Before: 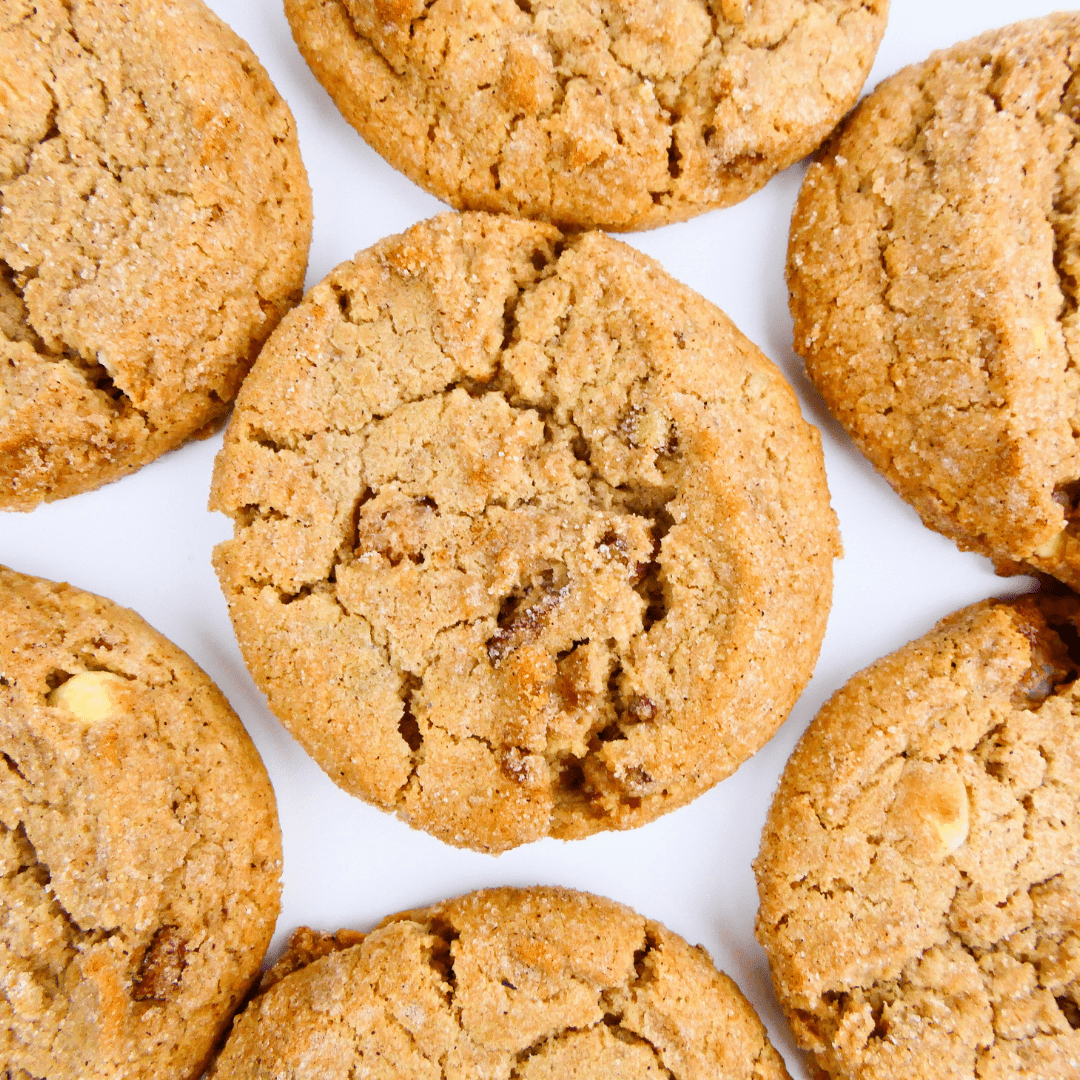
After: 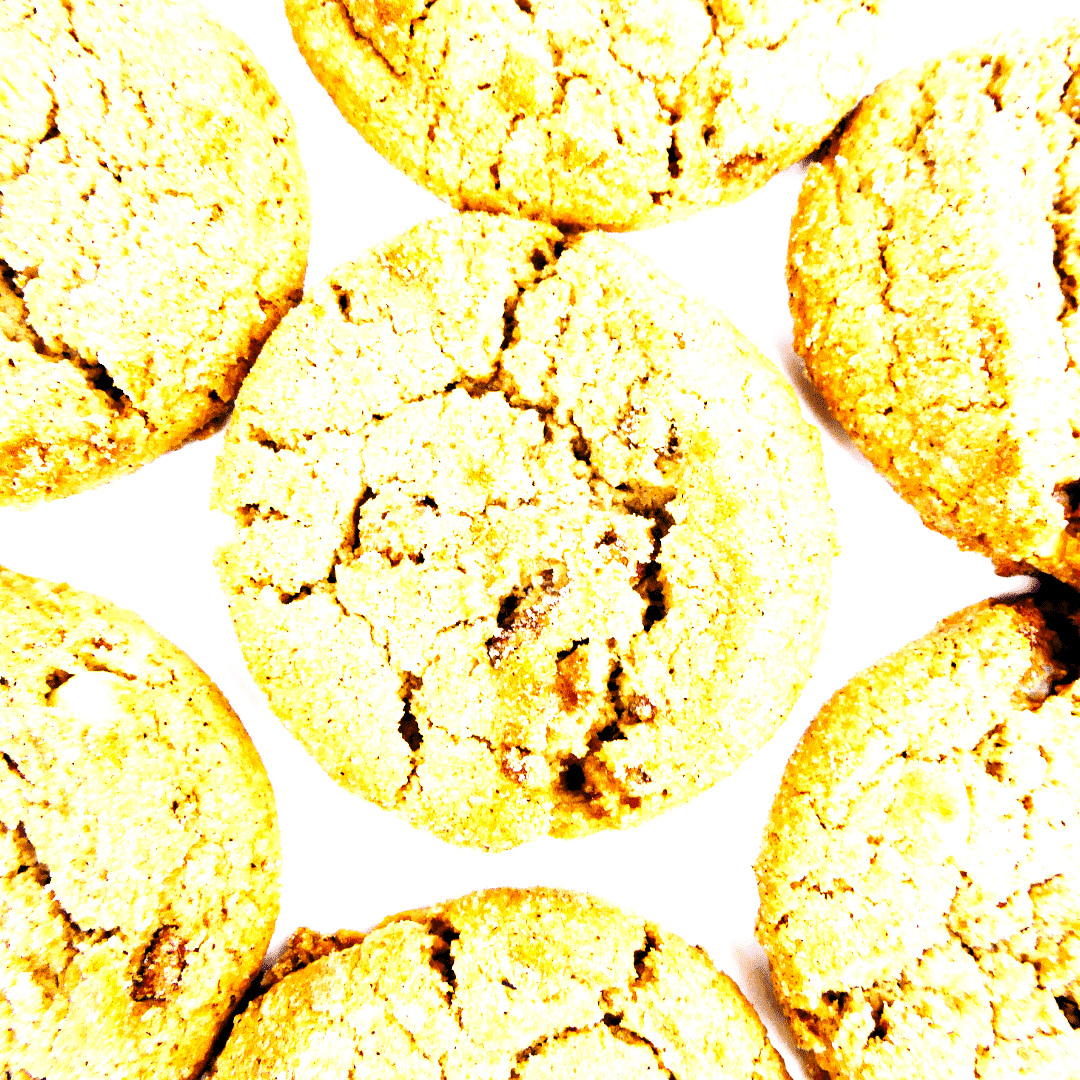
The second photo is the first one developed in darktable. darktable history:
base curve: curves: ch0 [(0, 0) (0.007, 0.004) (0.027, 0.03) (0.046, 0.07) (0.207, 0.54) (0.442, 0.872) (0.673, 0.972) (1, 1)], preserve colors none
levels: levels [0.182, 0.542, 0.902]
